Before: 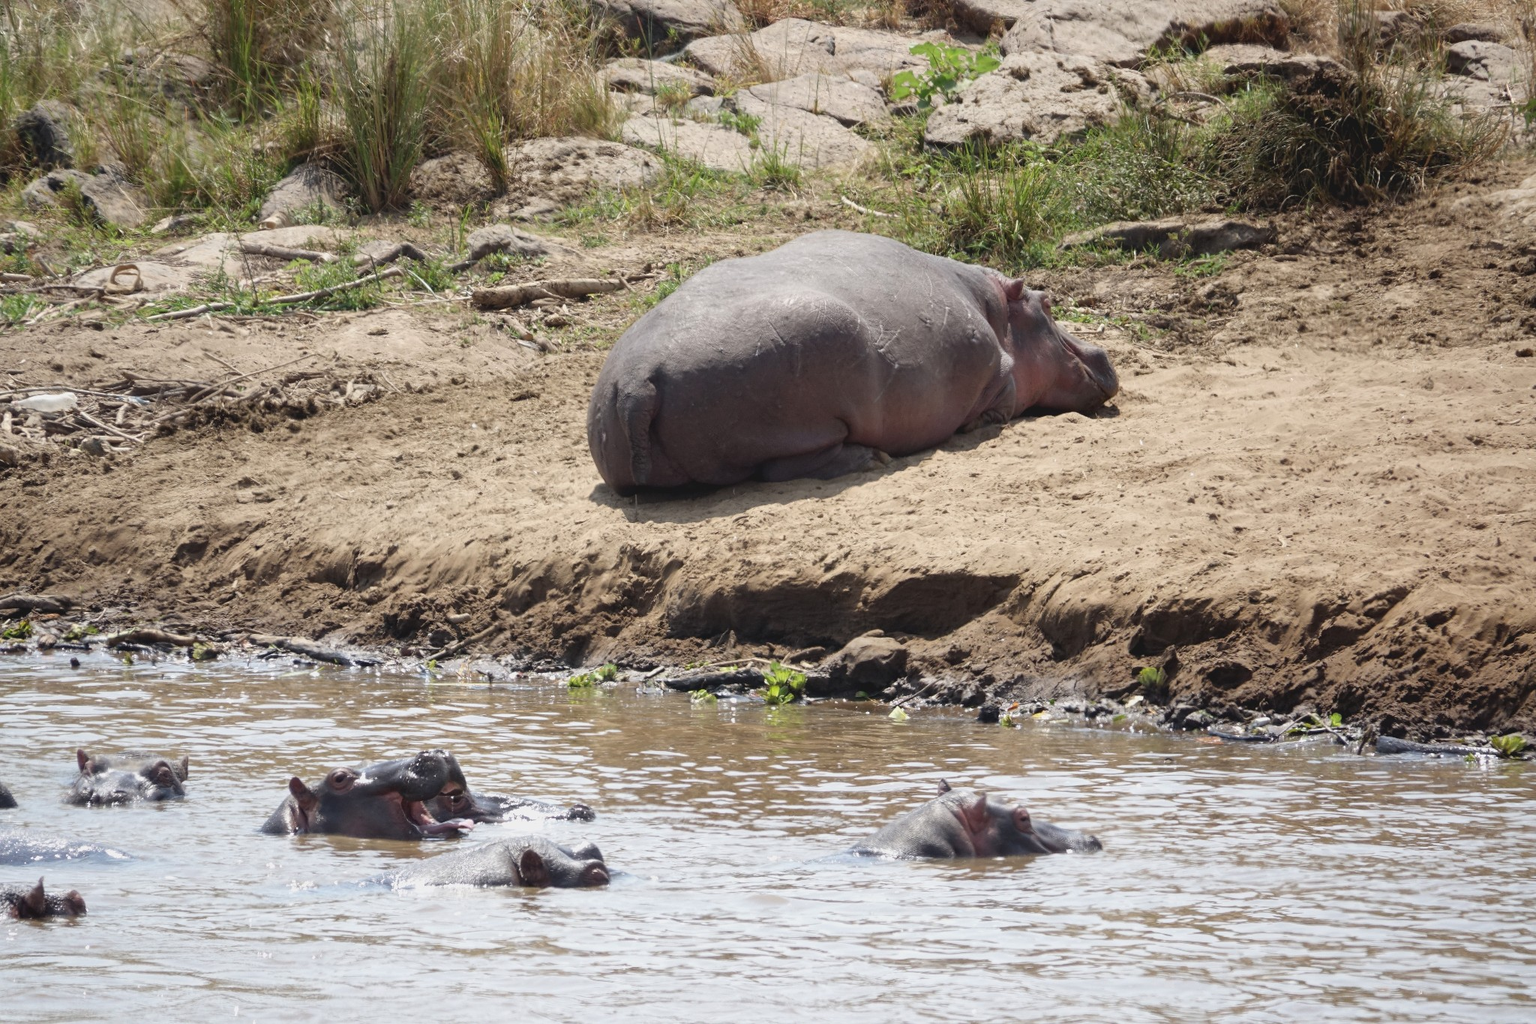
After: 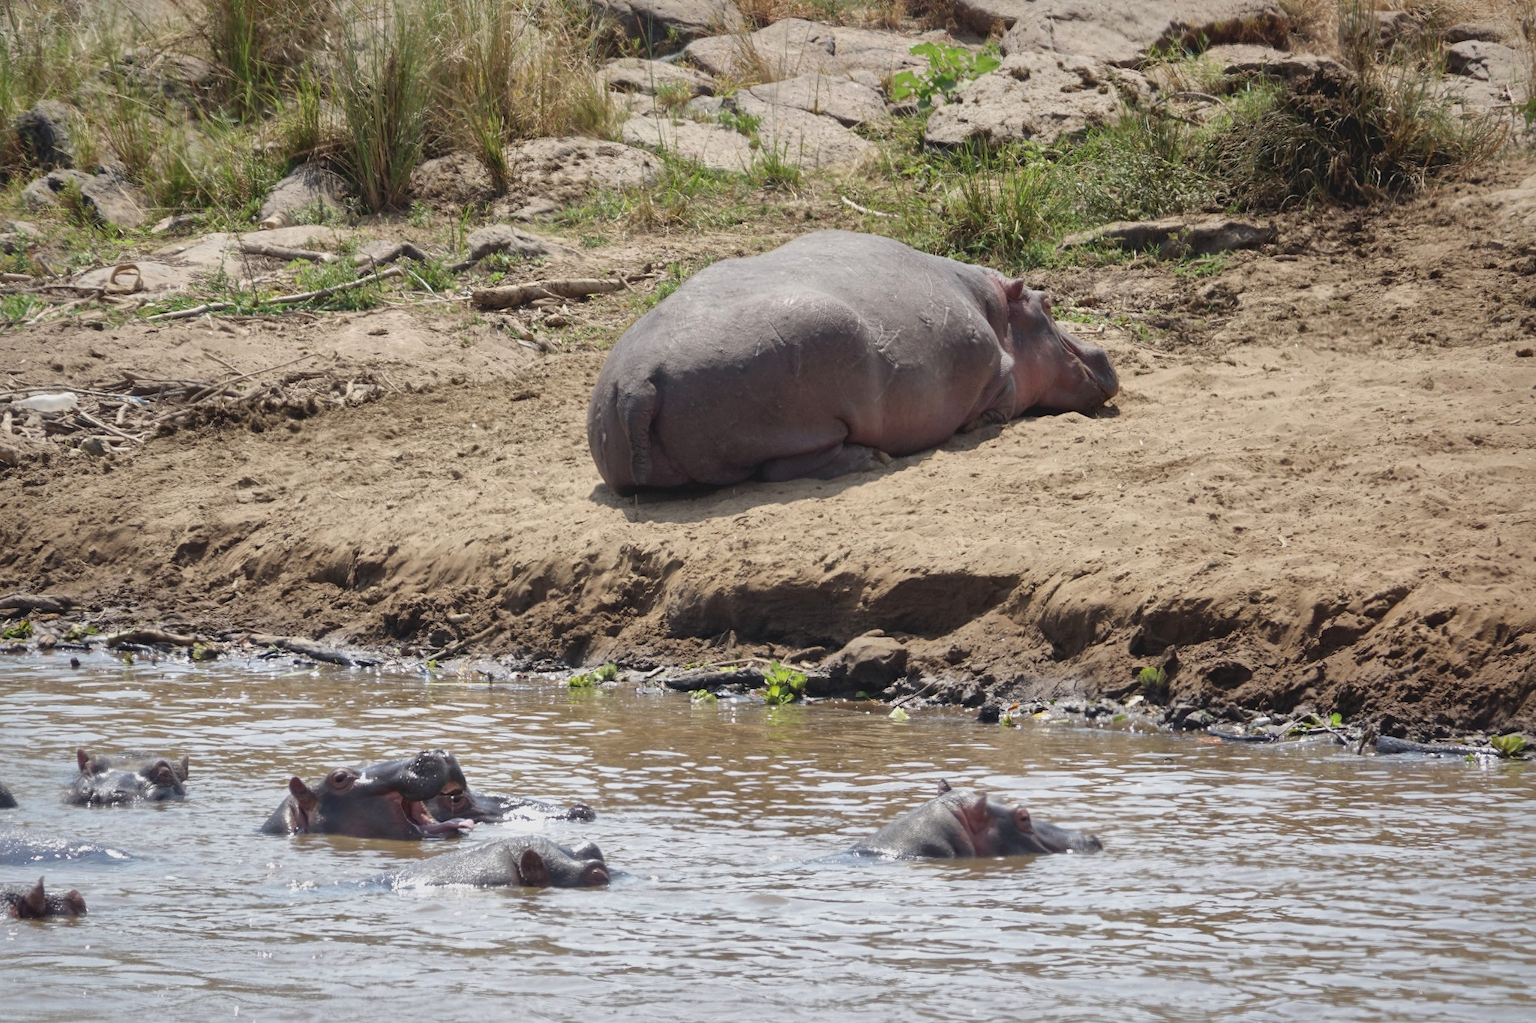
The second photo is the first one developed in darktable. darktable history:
shadows and highlights: shadows 39.99, highlights -60.1
local contrast: mode bilateral grid, contrast 20, coarseness 51, detail 119%, midtone range 0.2
